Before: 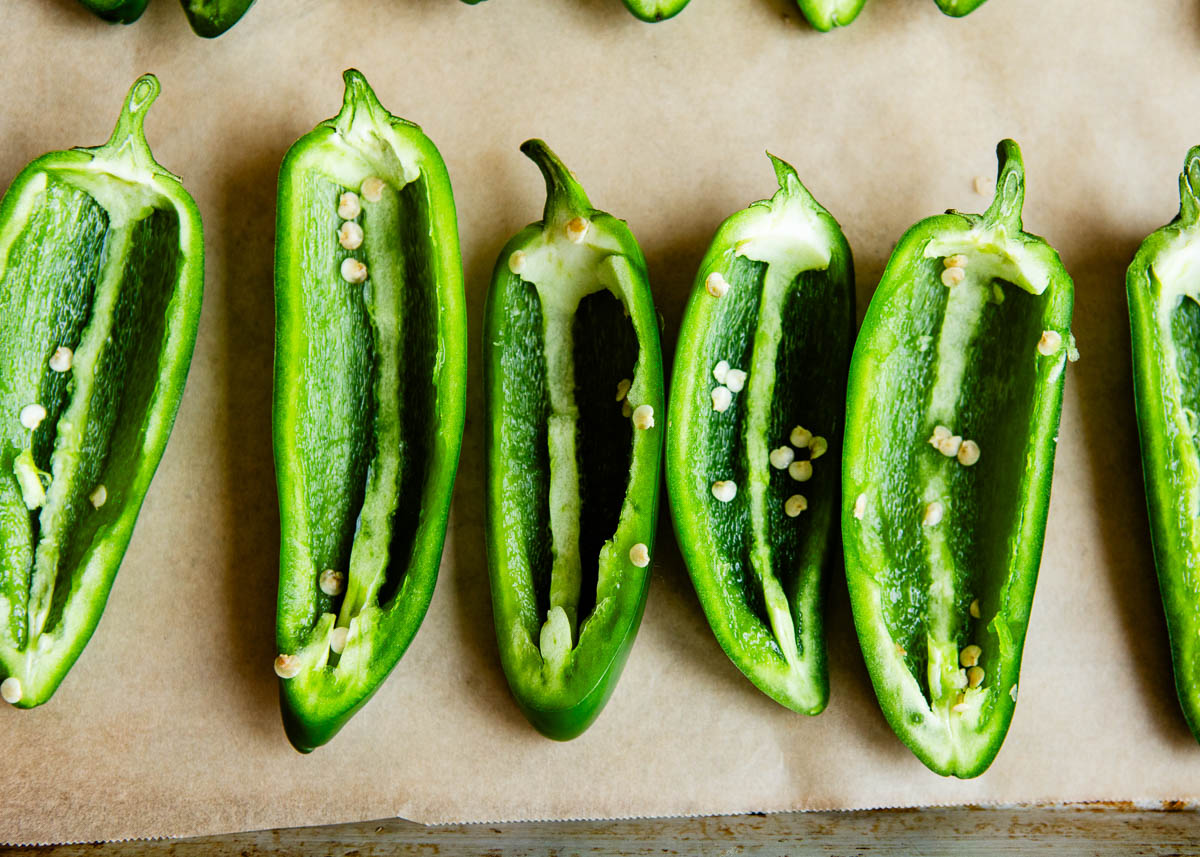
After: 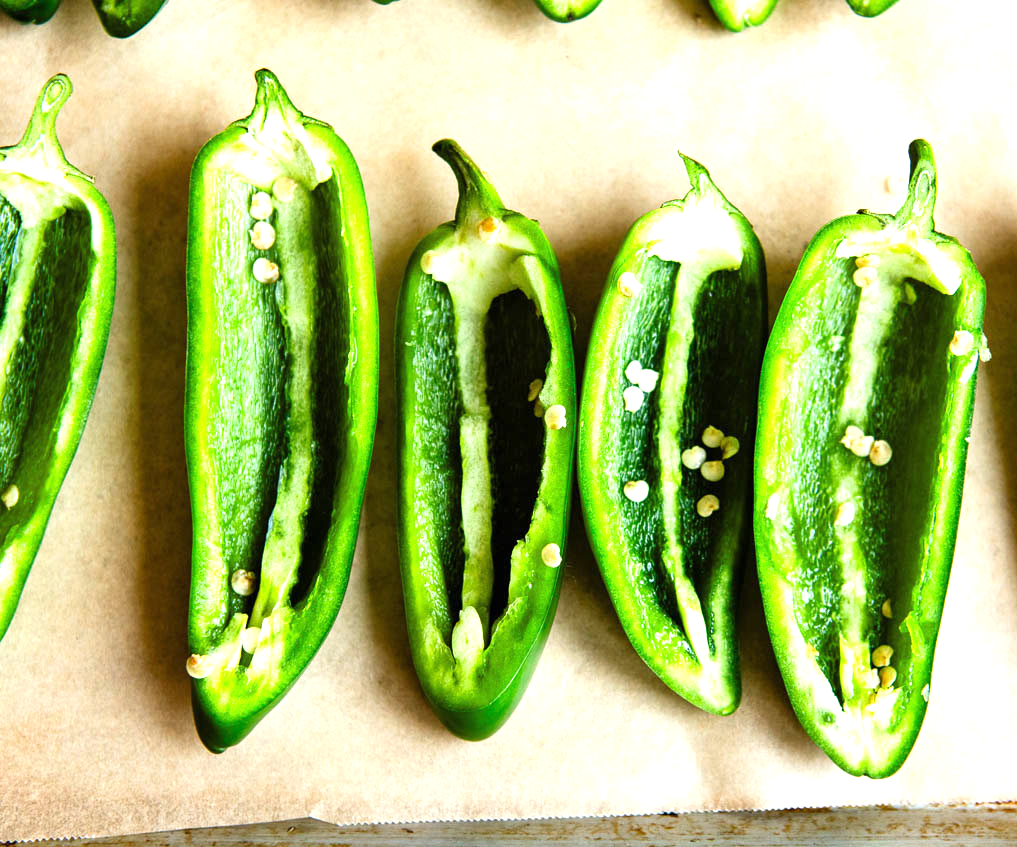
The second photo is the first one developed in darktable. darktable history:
exposure: black level correction 0, exposure 0.891 EV, compensate highlight preservation false
crop: left 7.335%, right 7.862%
